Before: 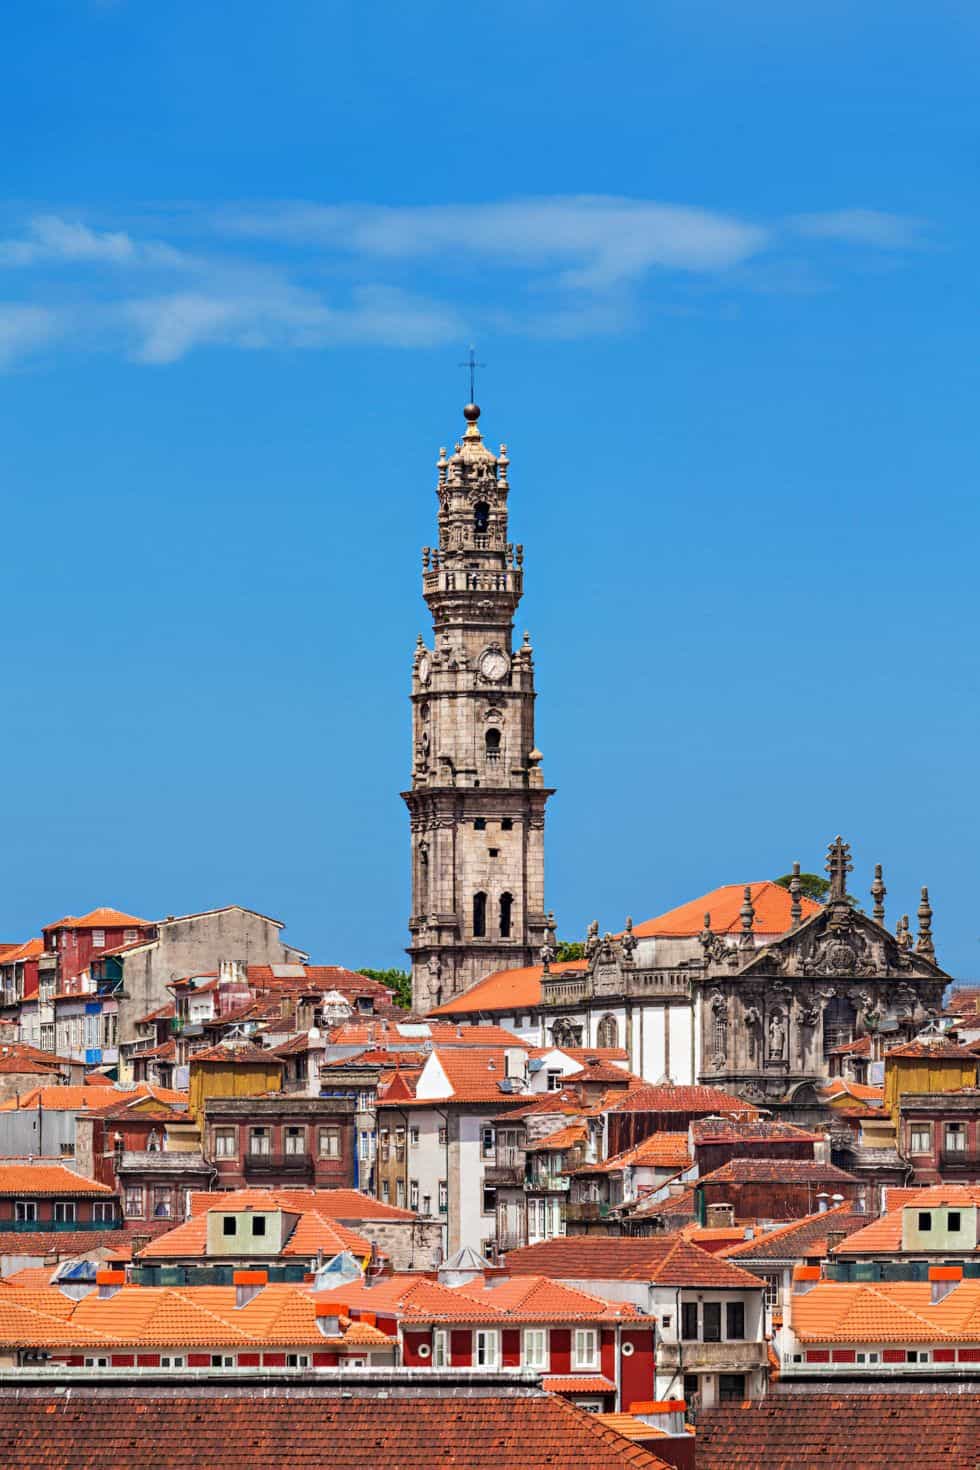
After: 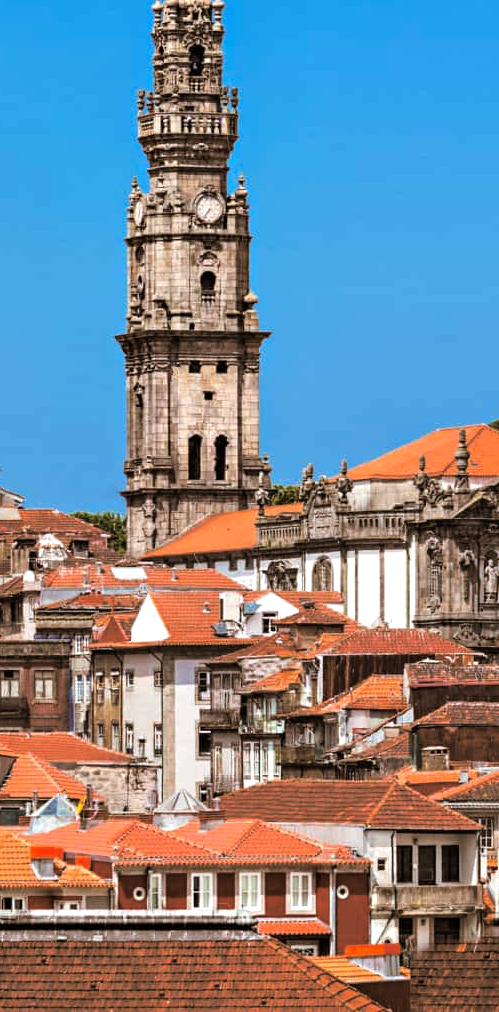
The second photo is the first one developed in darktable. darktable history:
crop and rotate: left 29.237%, top 31.152%, right 19.807%
split-toning: shadows › hue 32.4°, shadows › saturation 0.51, highlights › hue 180°, highlights › saturation 0, balance -60.17, compress 55.19%
color balance: contrast 10%
